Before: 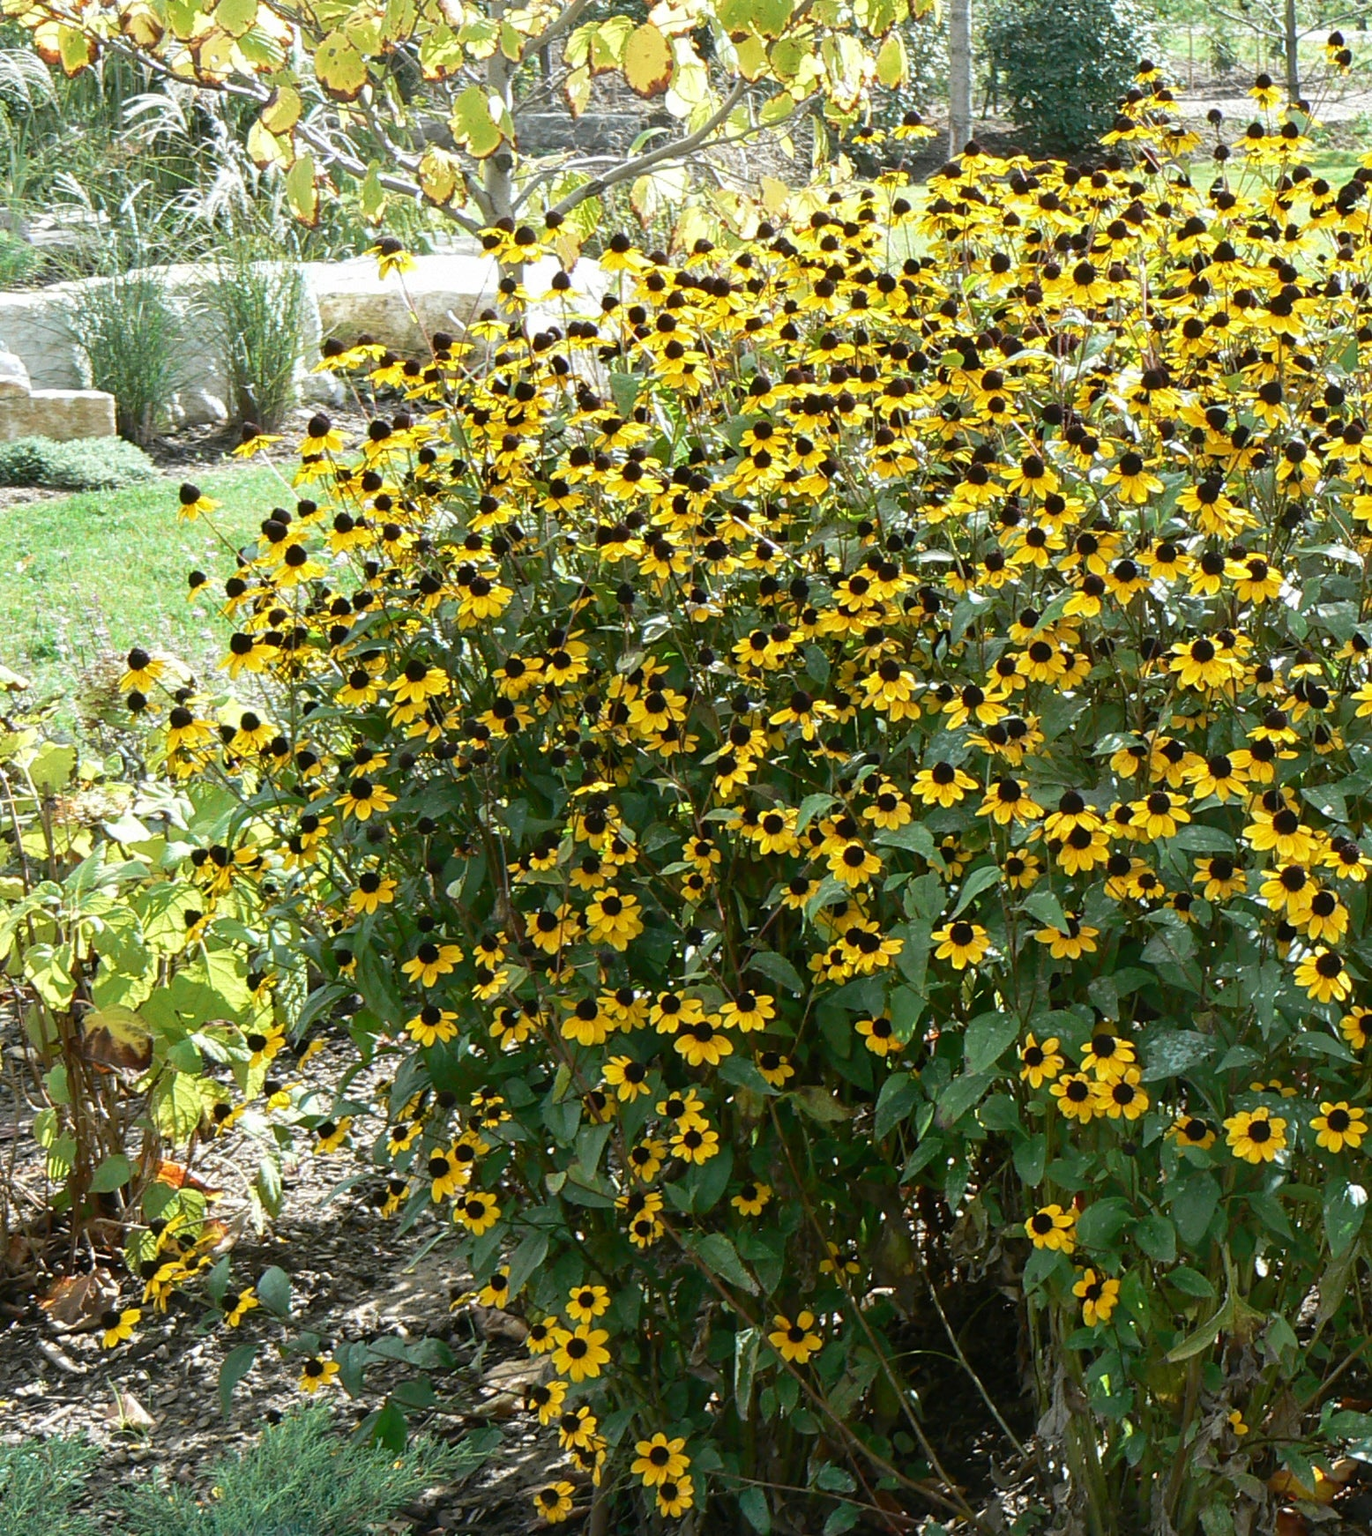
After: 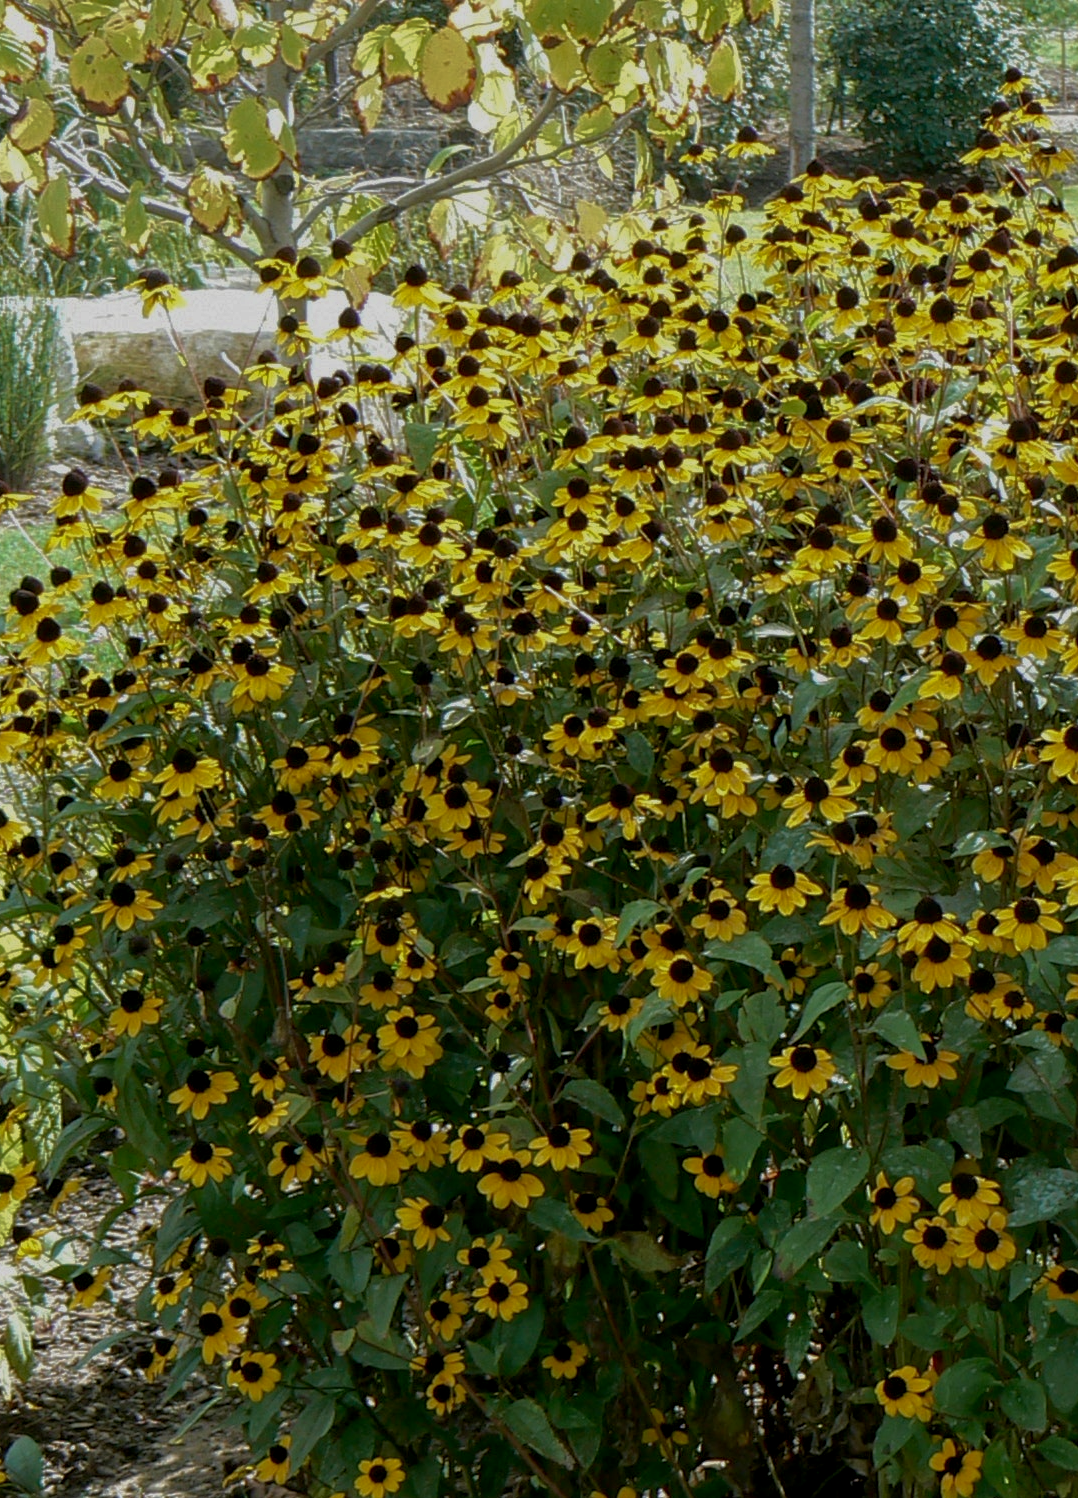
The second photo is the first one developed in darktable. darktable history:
velvia: on, module defaults
exposure: black level correction 0.006, exposure -0.226 EV, compensate highlight preservation false
base curve: curves: ch0 [(0, 0) (0.826, 0.587) (1, 1)]
crop: left 18.479%, right 12.2%, bottom 13.971%
